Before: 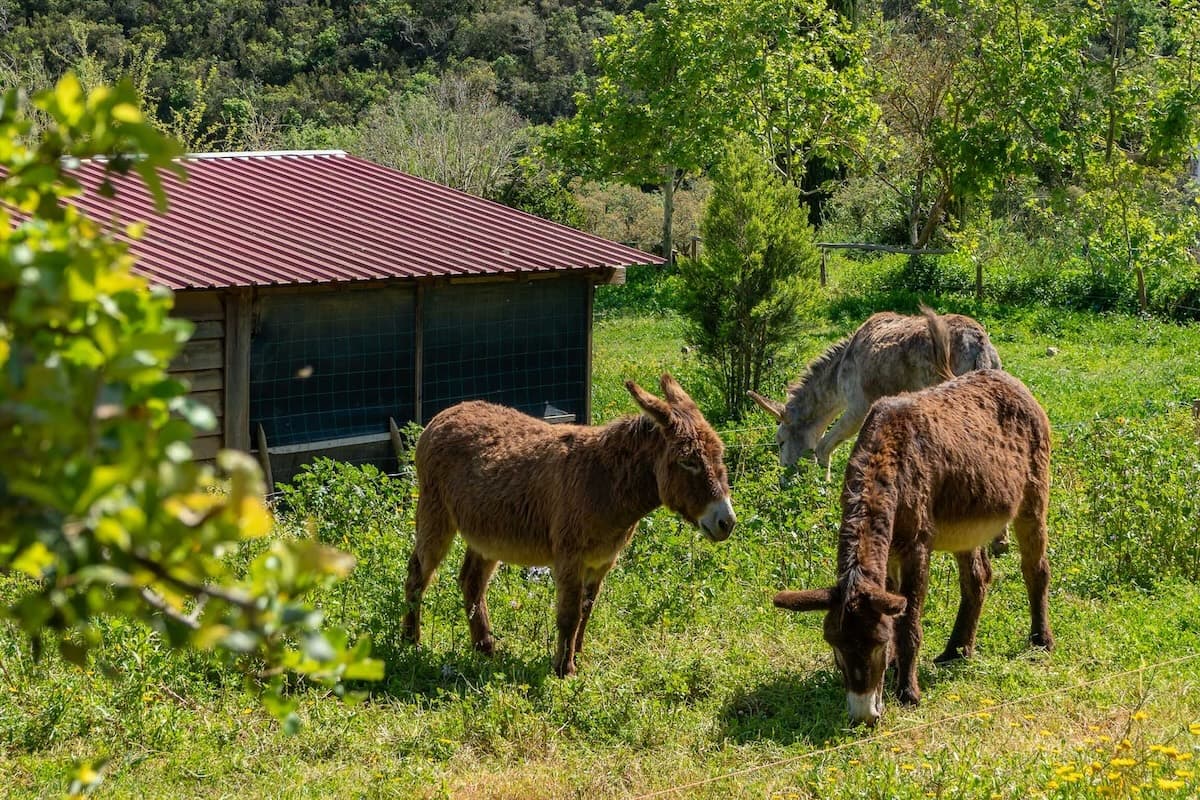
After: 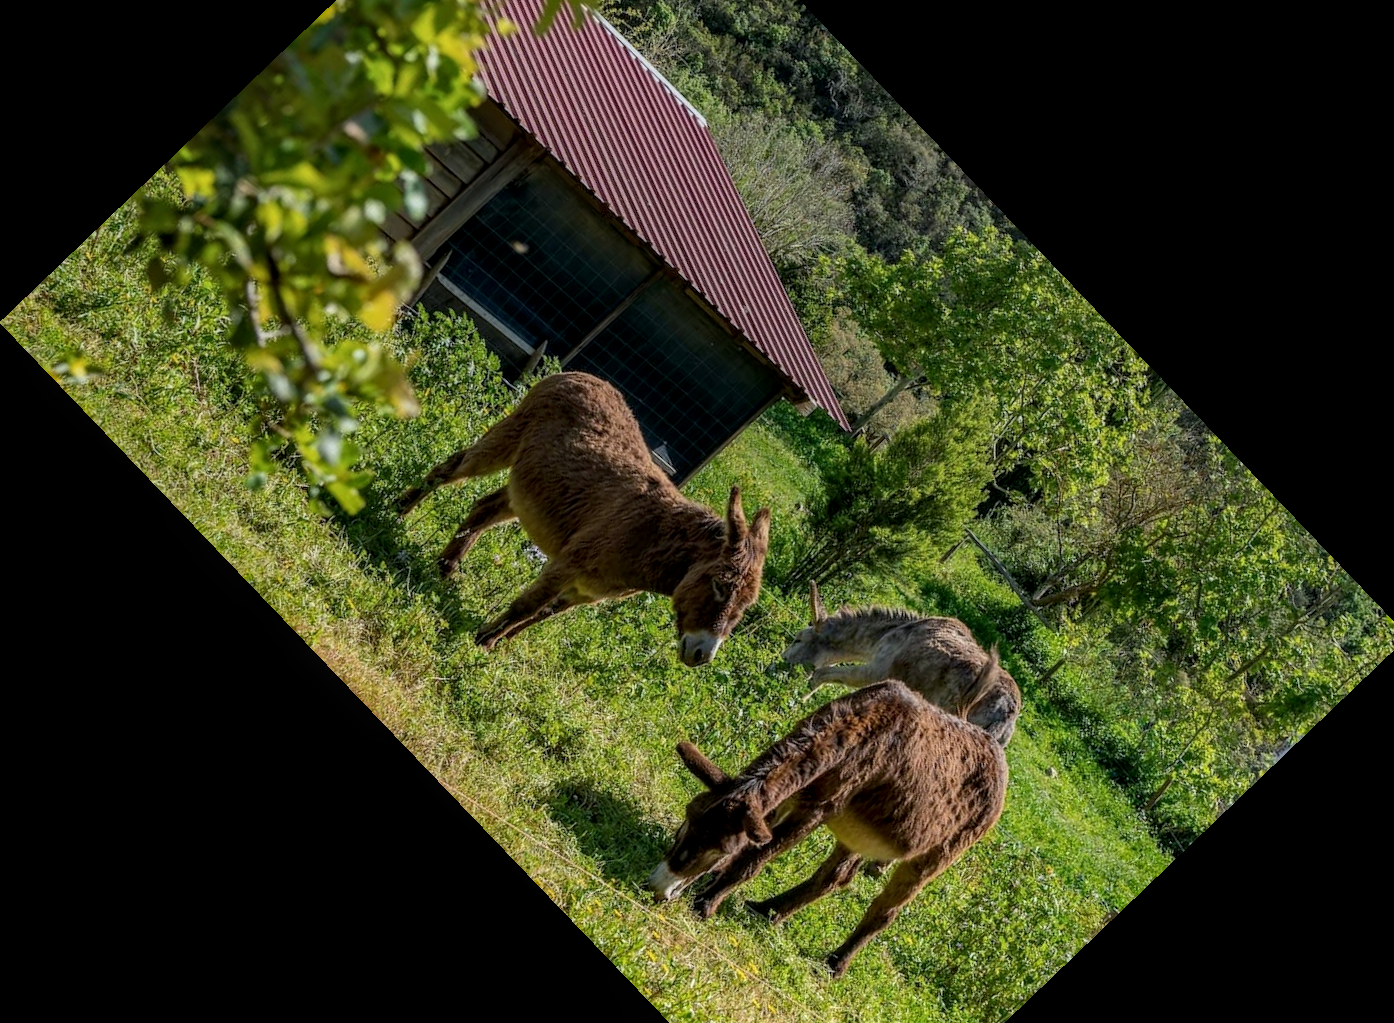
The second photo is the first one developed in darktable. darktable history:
crop and rotate: angle -46.26°, top 16.234%, right 0.912%, bottom 11.704%
white balance: red 0.983, blue 1.036
graduated density: rotation 5.63°, offset 76.9
local contrast: detail 130%
